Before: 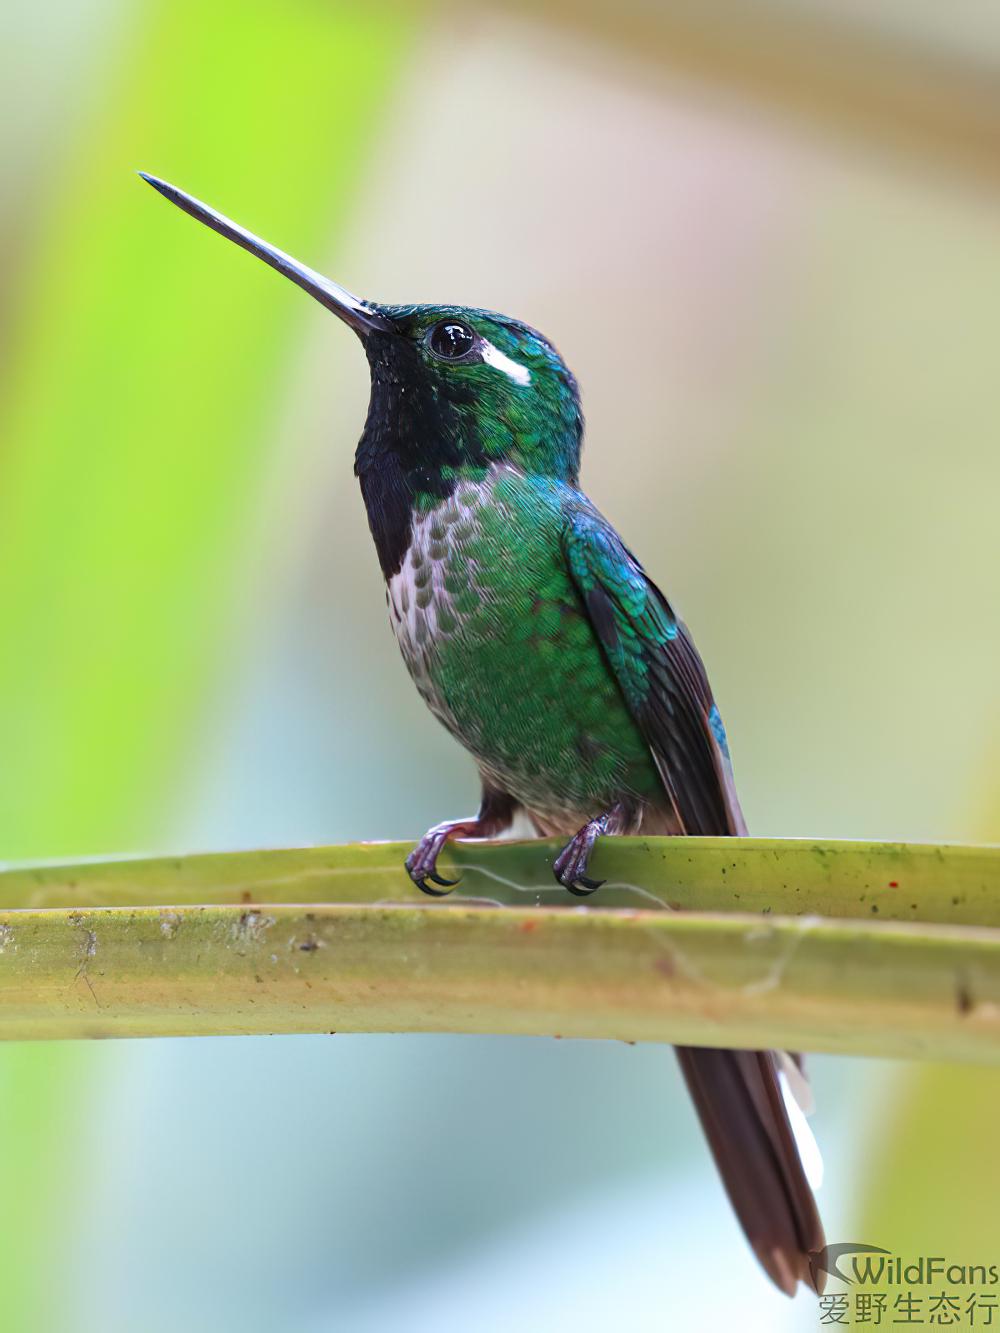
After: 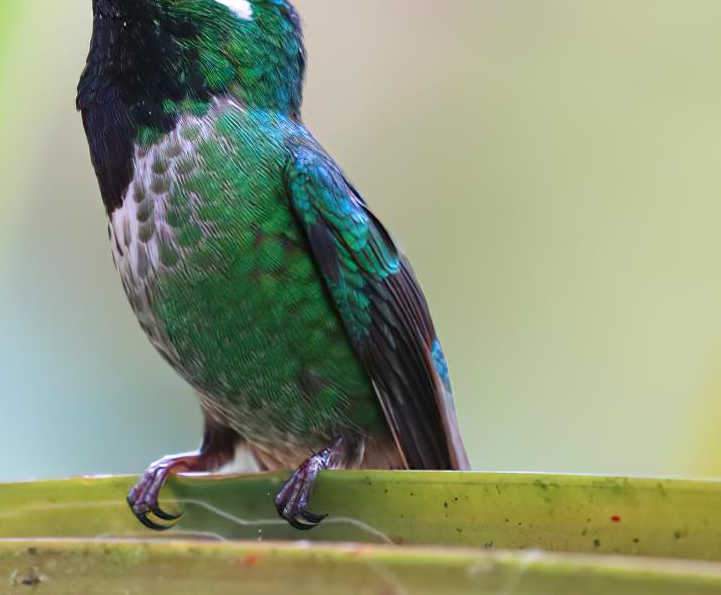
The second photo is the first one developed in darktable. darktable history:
crop and rotate: left 27.892%, top 27.509%, bottom 27.793%
